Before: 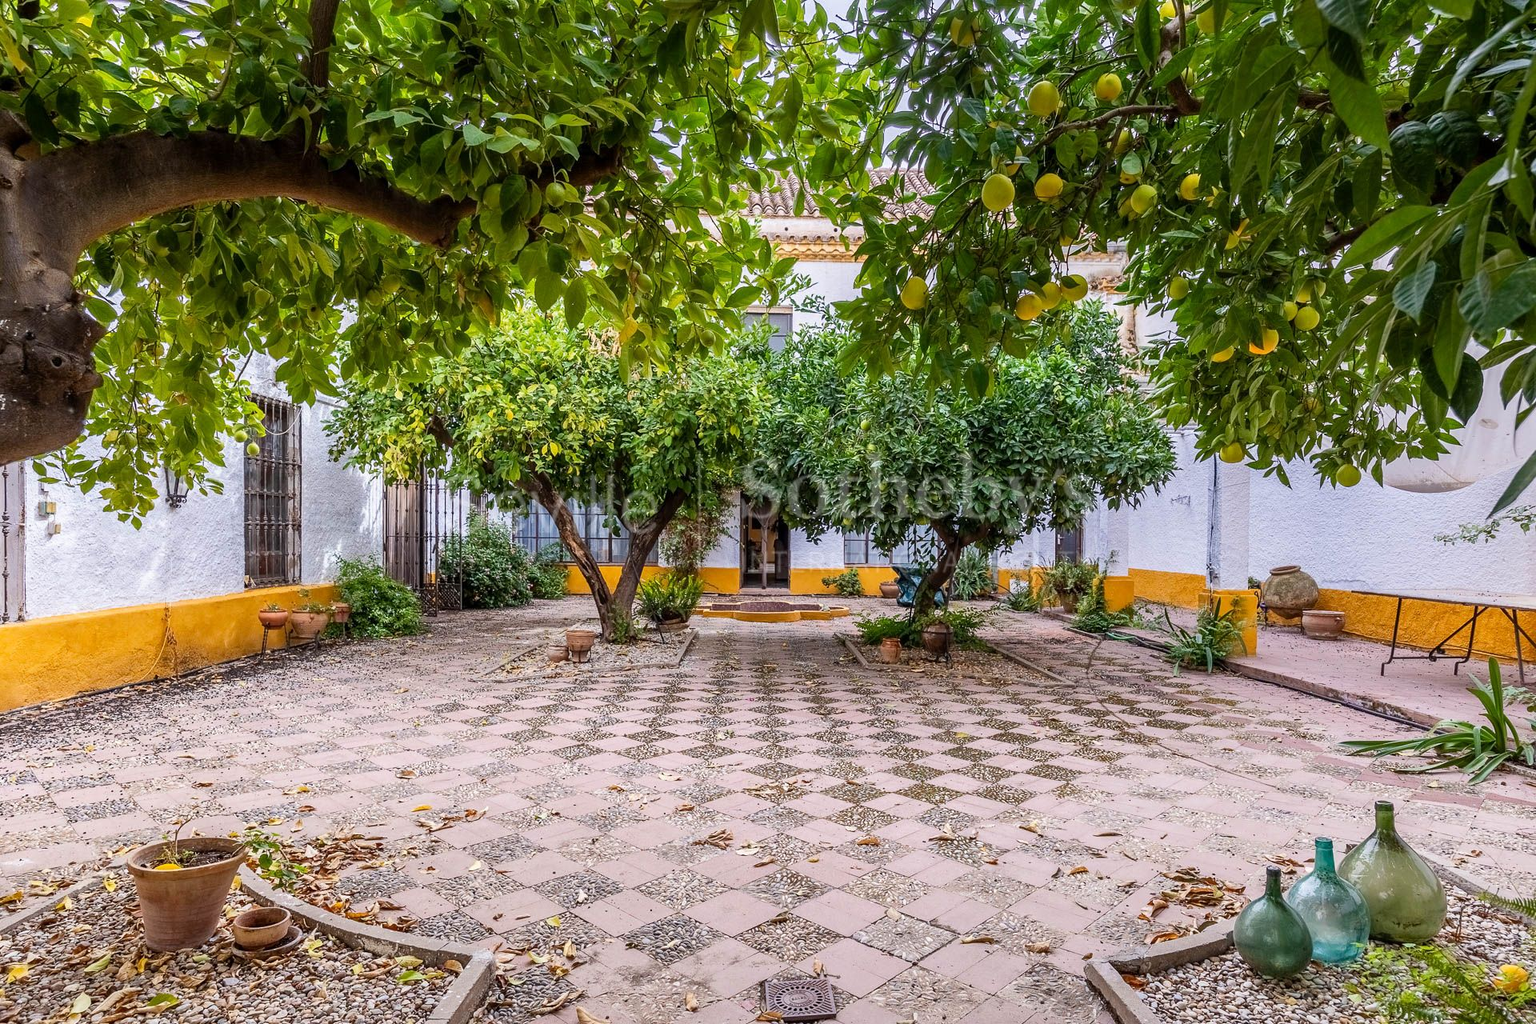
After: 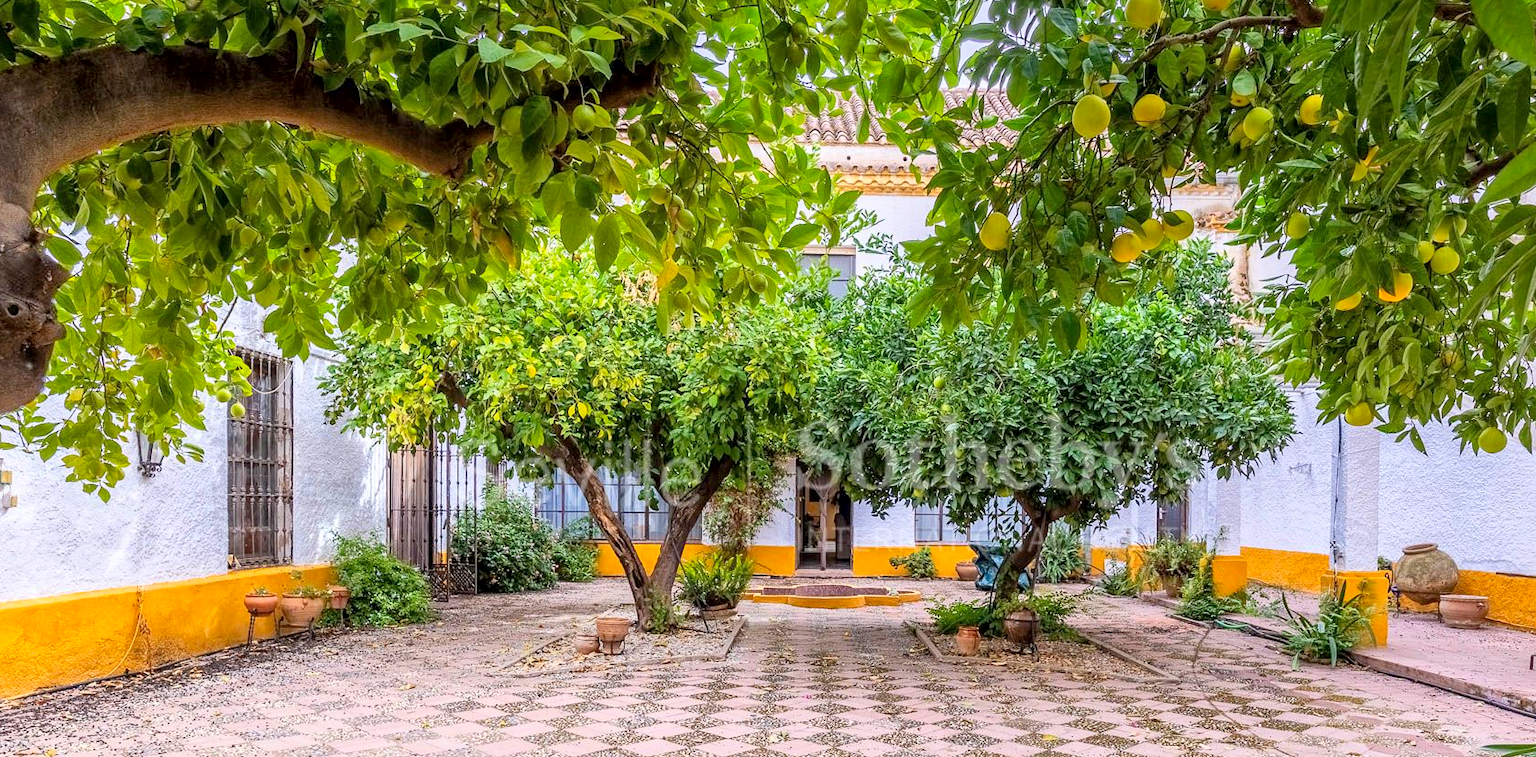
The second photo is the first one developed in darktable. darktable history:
global tonemap: drago (1, 100), detail 1
crop: left 3.015%, top 8.969%, right 9.647%, bottom 26.457%
exposure: black level correction 0.001, exposure 1 EV, compensate highlight preservation false
